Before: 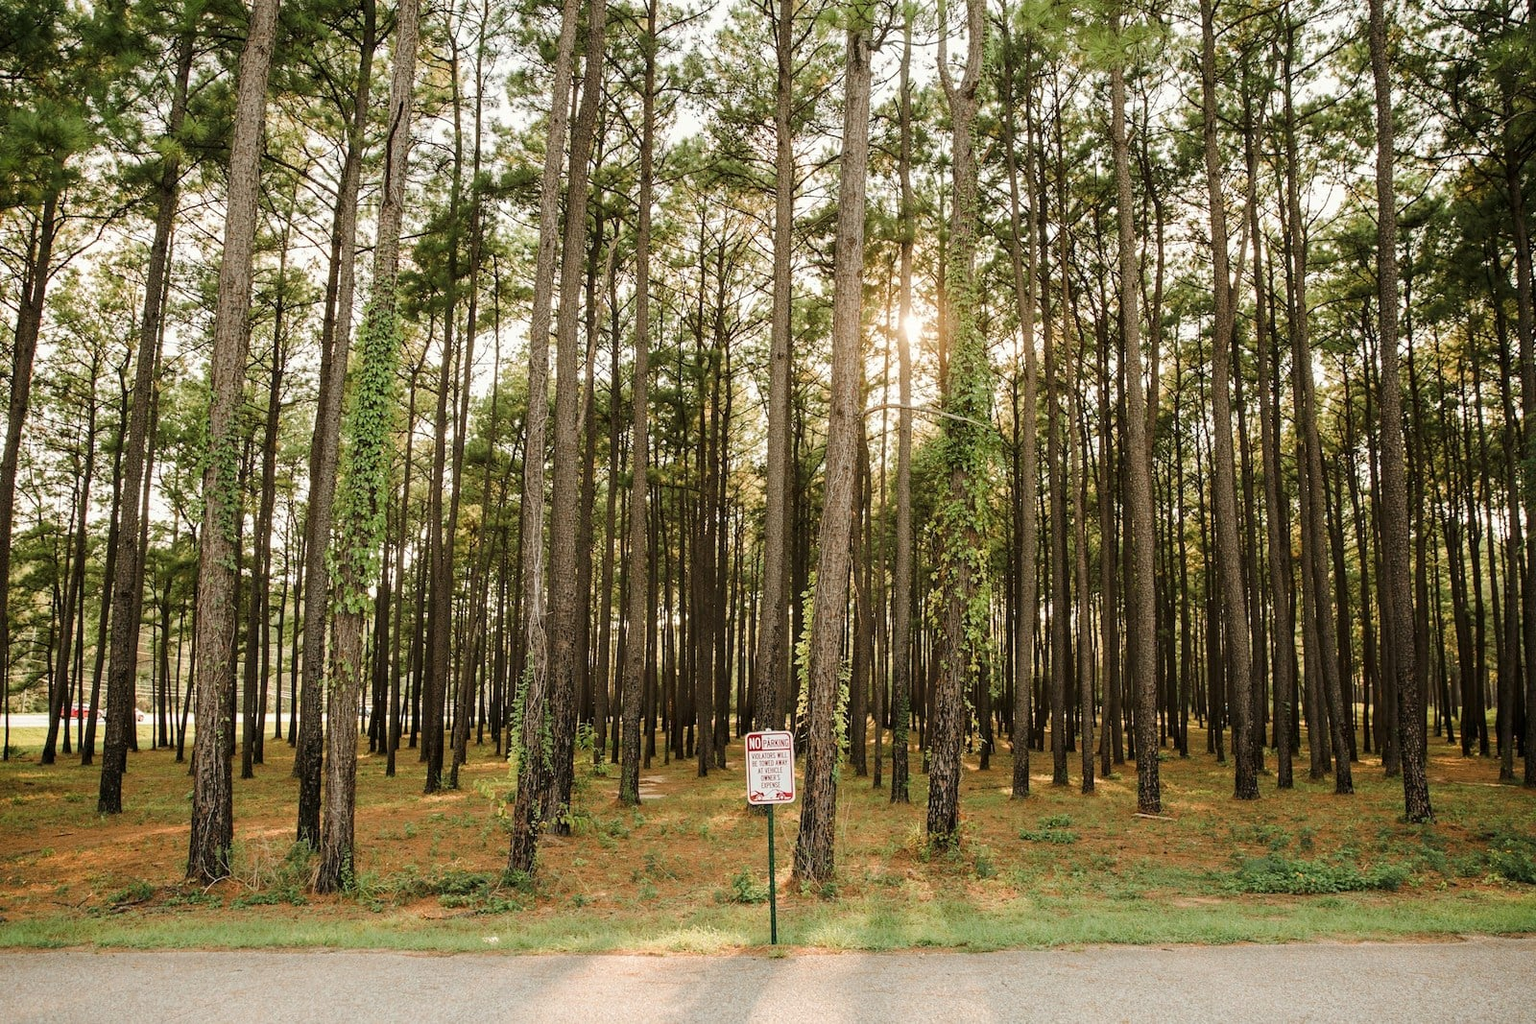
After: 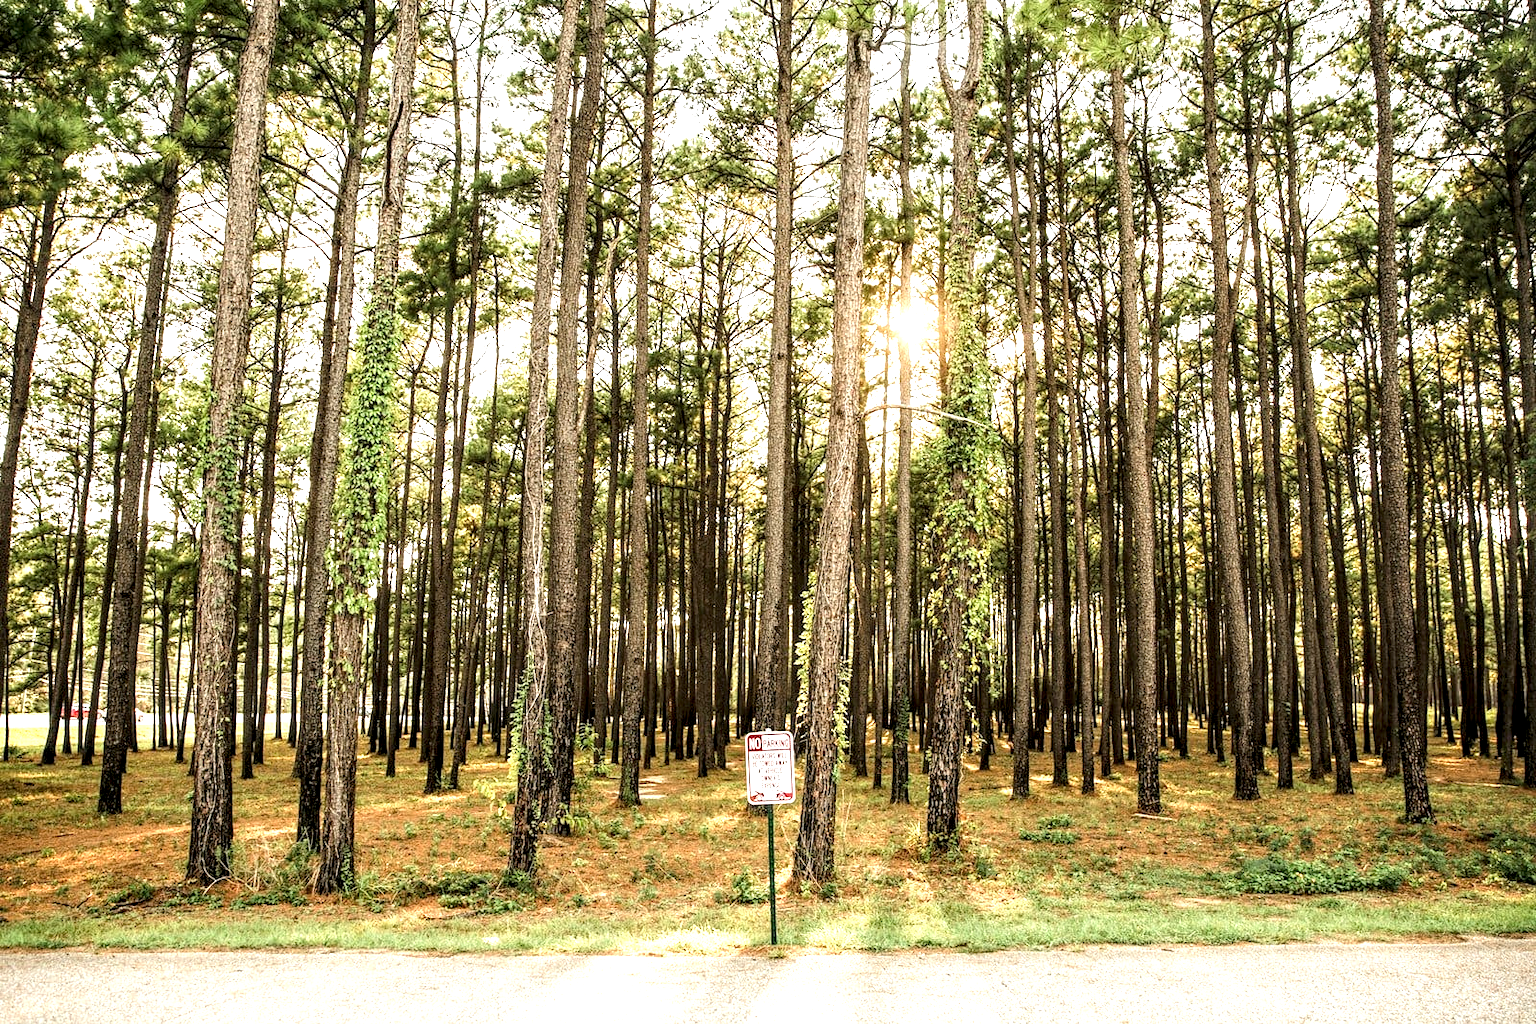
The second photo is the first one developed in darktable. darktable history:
exposure: exposure 1 EV, compensate highlight preservation false
local contrast: highlights 65%, shadows 54%, detail 169%, midtone range 0.514
